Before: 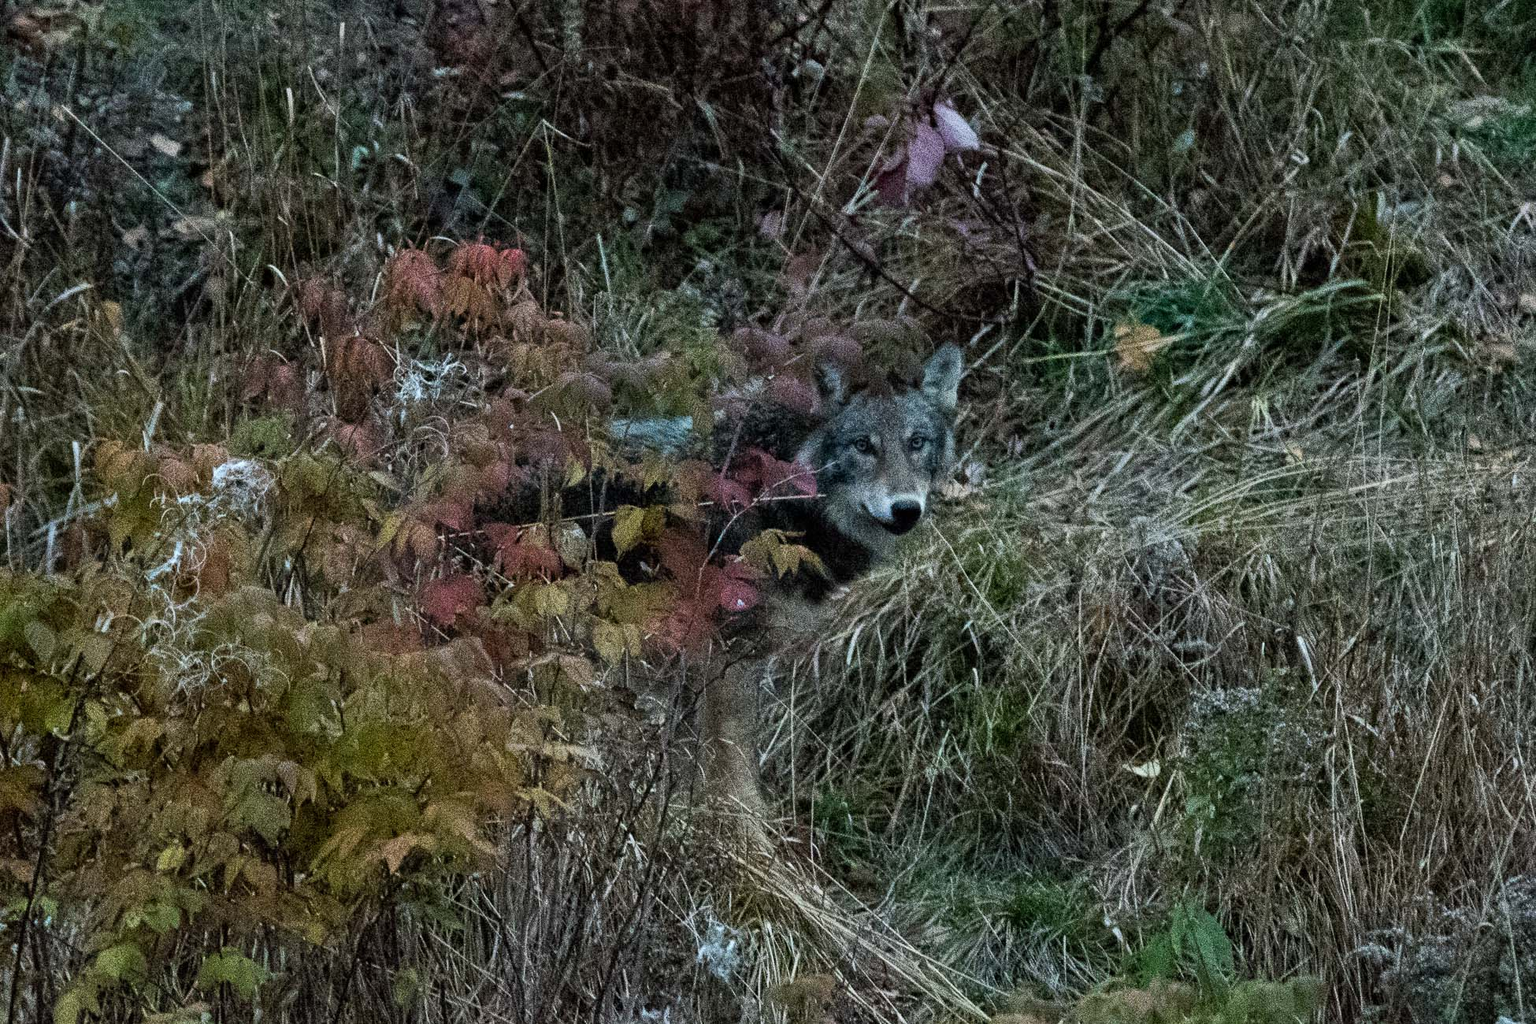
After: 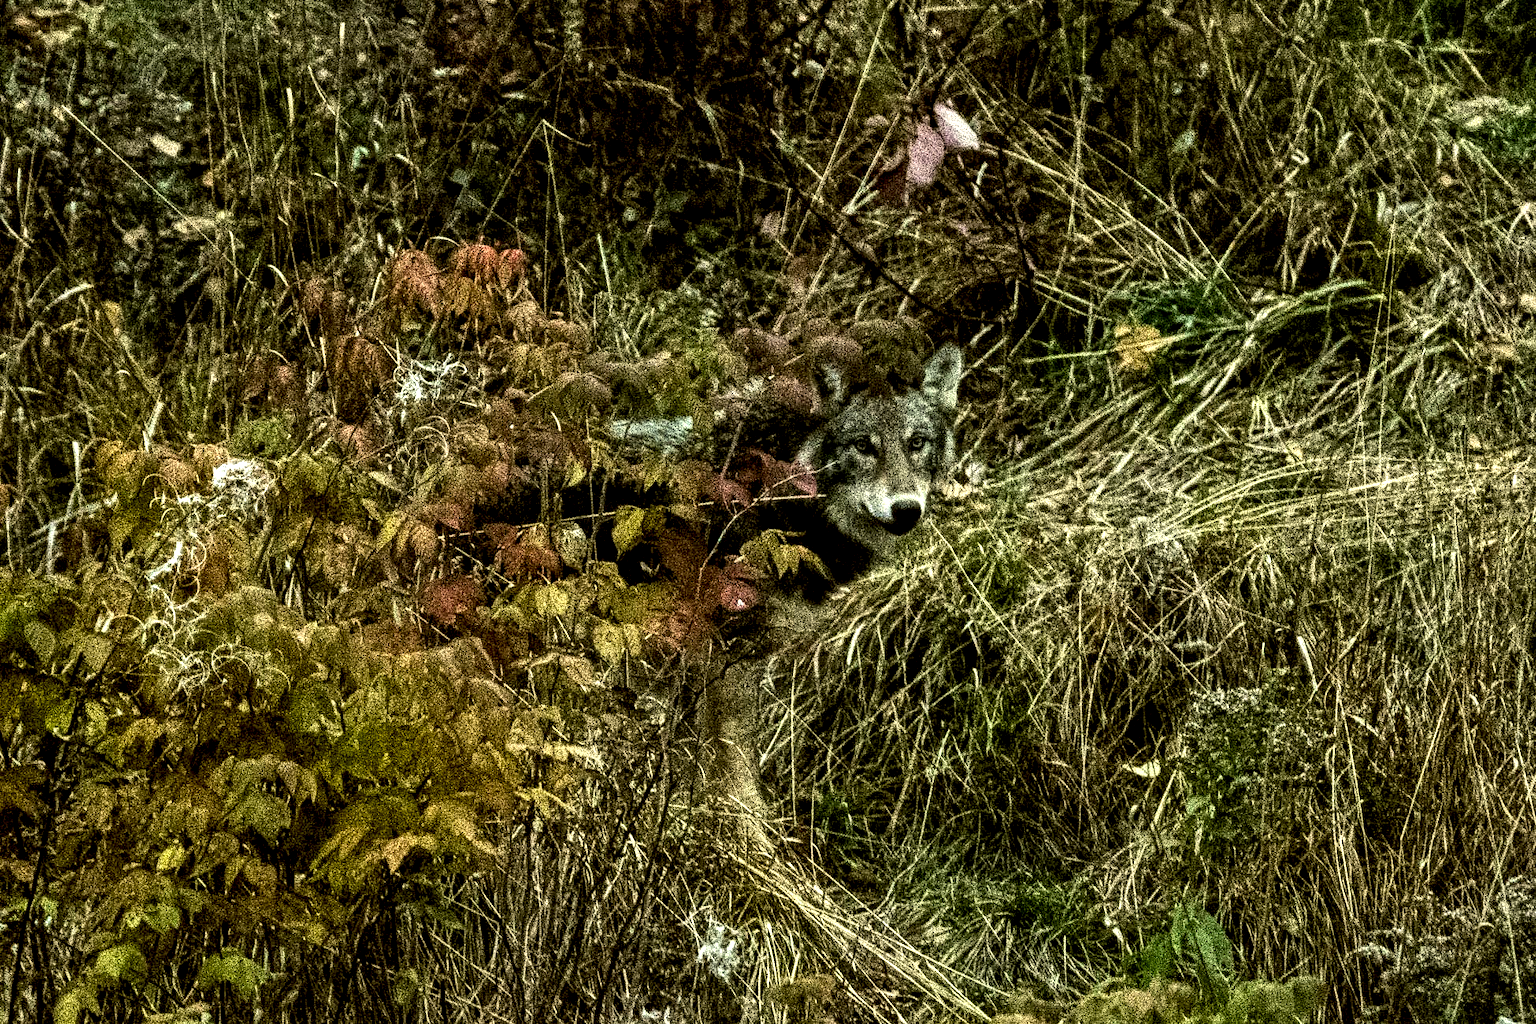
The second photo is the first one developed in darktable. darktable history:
local contrast: highlights 65%, shadows 54%, detail 169%, midtone range 0.514
grain: coarseness 3.21 ISO
color correction: highlights a* 0.162, highlights b* 29.53, shadows a* -0.162, shadows b* 21.09
tone equalizer: -8 EV -0.75 EV, -7 EV -0.7 EV, -6 EV -0.6 EV, -5 EV -0.4 EV, -3 EV 0.4 EV, -2 EV 0.6 EV, -1 EV 0.7 EV, +0 EV 0.75 EV, edges refinement/feathering 500, mask exposure compensation -1.57 EV, preserve details no
